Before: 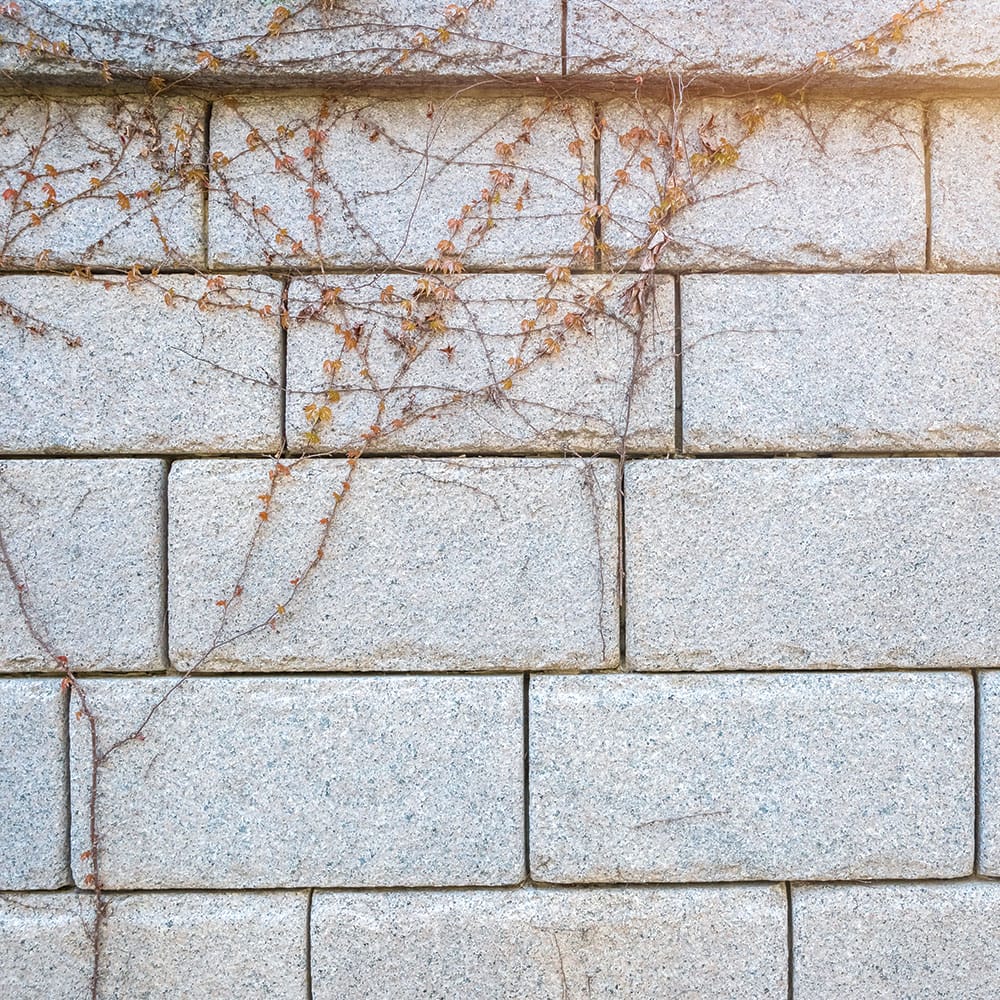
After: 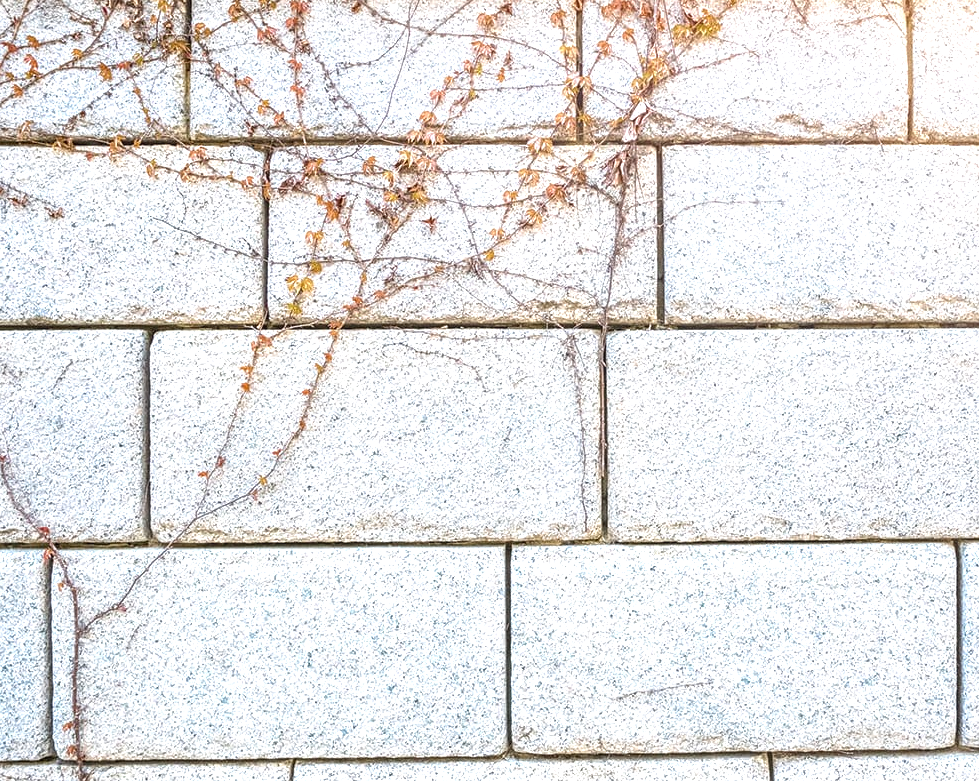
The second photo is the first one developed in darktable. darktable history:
crop and rotate: left 1.822%, top 12.978%, right 0.265%, bottom 8.867%
contrast brightness saturation: contrast 0.032, brightness -0.033
local contrast: on, module defaults
exposure: exposure 0.719 EV, compensate highlight preservation false
